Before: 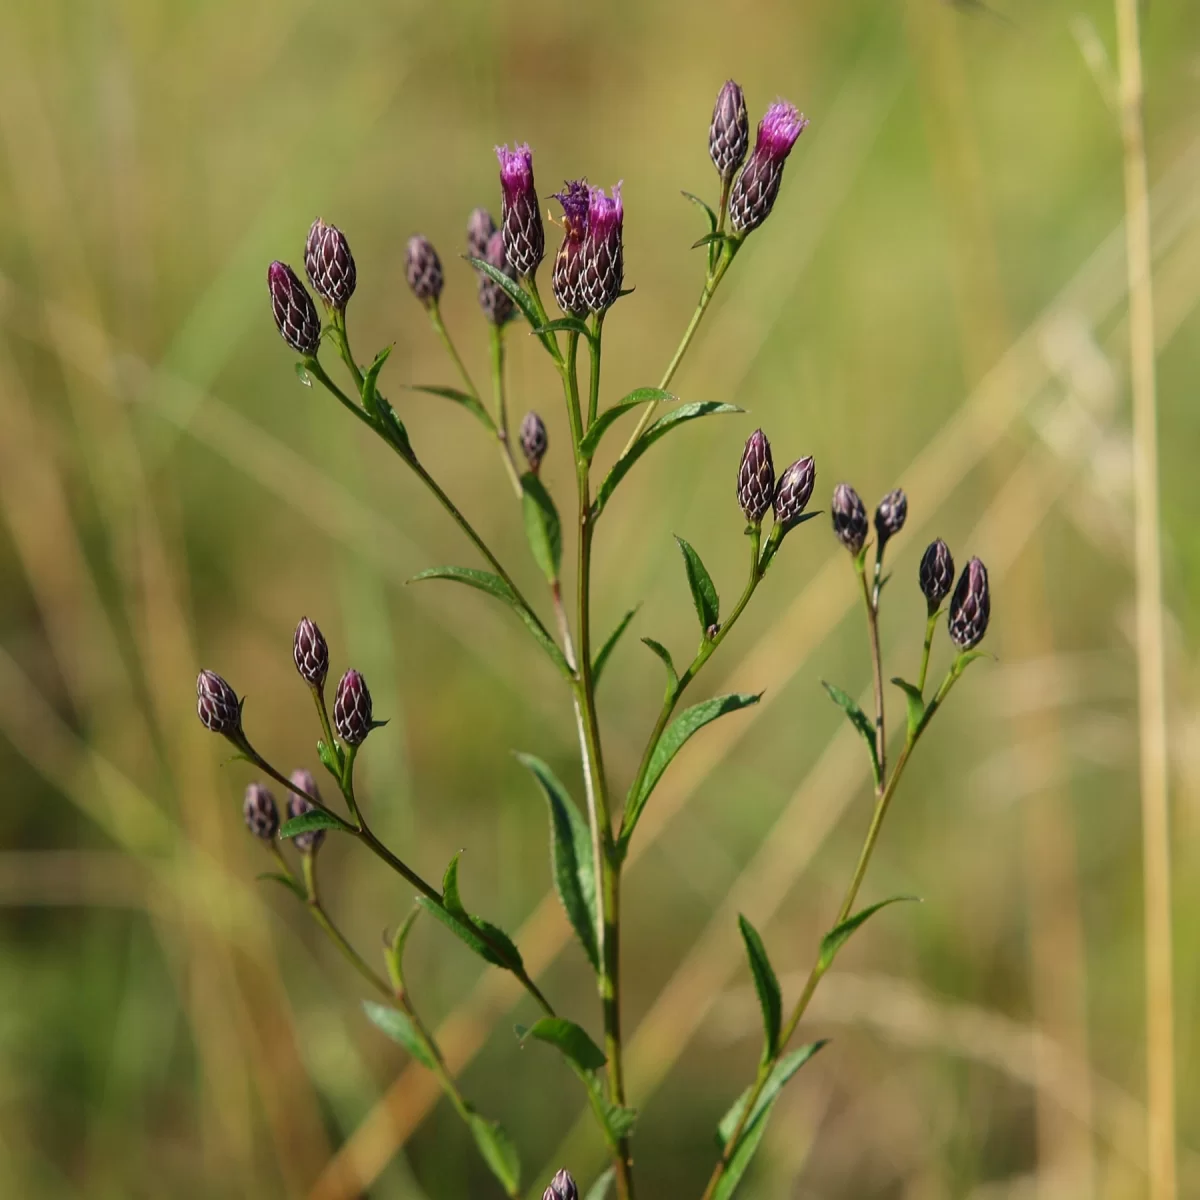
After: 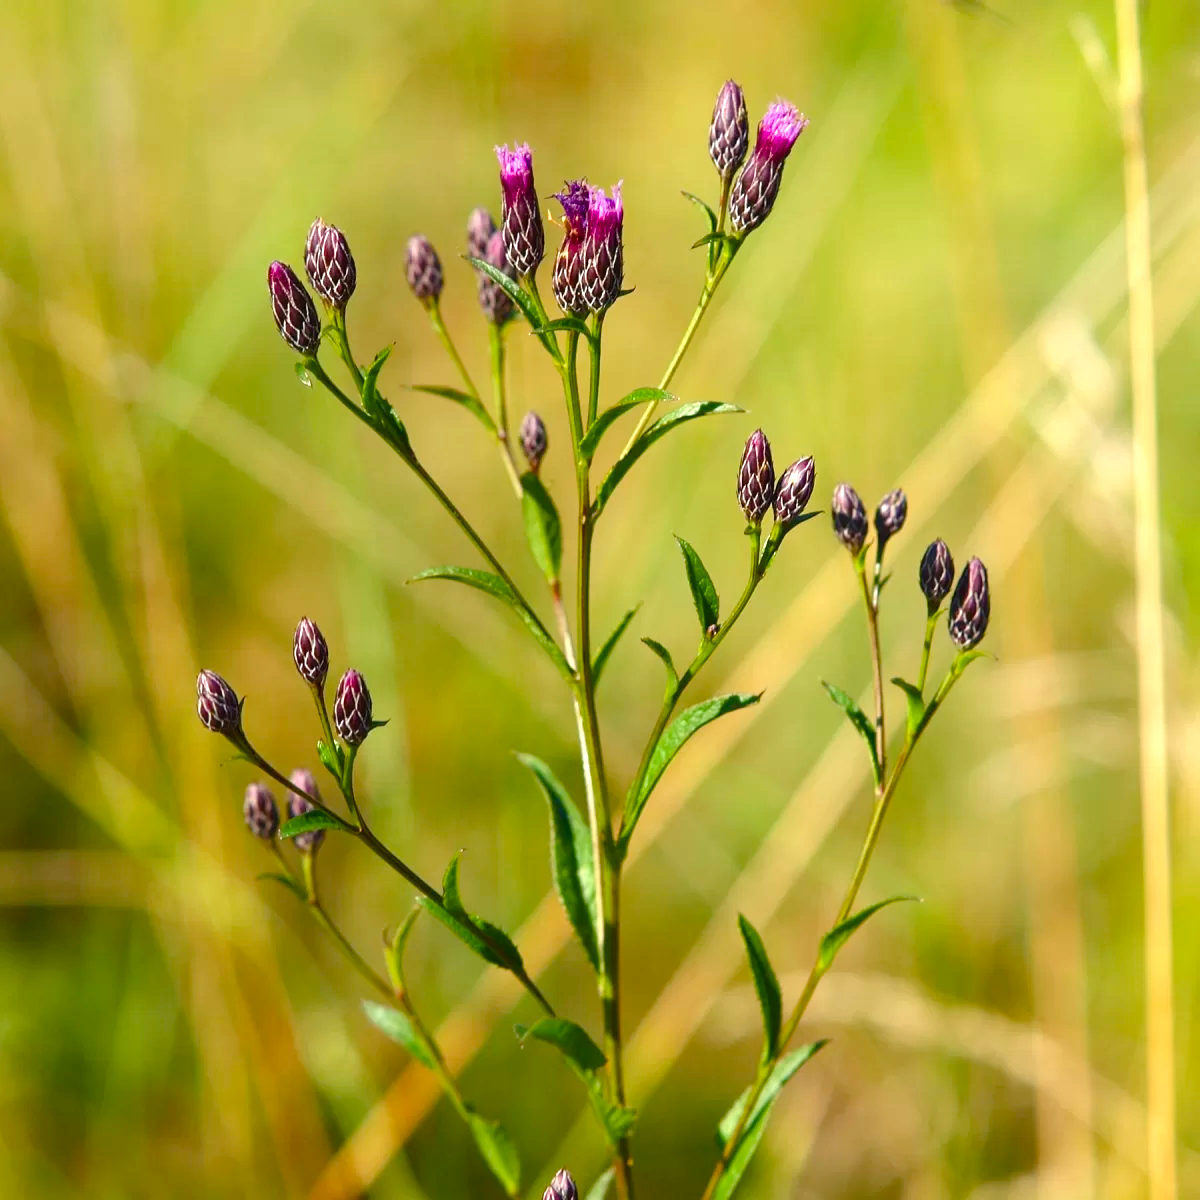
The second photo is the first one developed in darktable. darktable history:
color balance rgb: power › hue 314.61°, highlights gain › luminance 6.084%, highlights gain › chroma 1.271%, highlights gain › hue 90.55°, perceptual saturation grading › global saturation 20%, perceptual saturation grading › highlights -14.325%, perceptual saturation grading › shadows 49.739%, global vibrance 20%
exposure: black level correction 0, exposure 0.694 EV, compensate highlight preservation false
